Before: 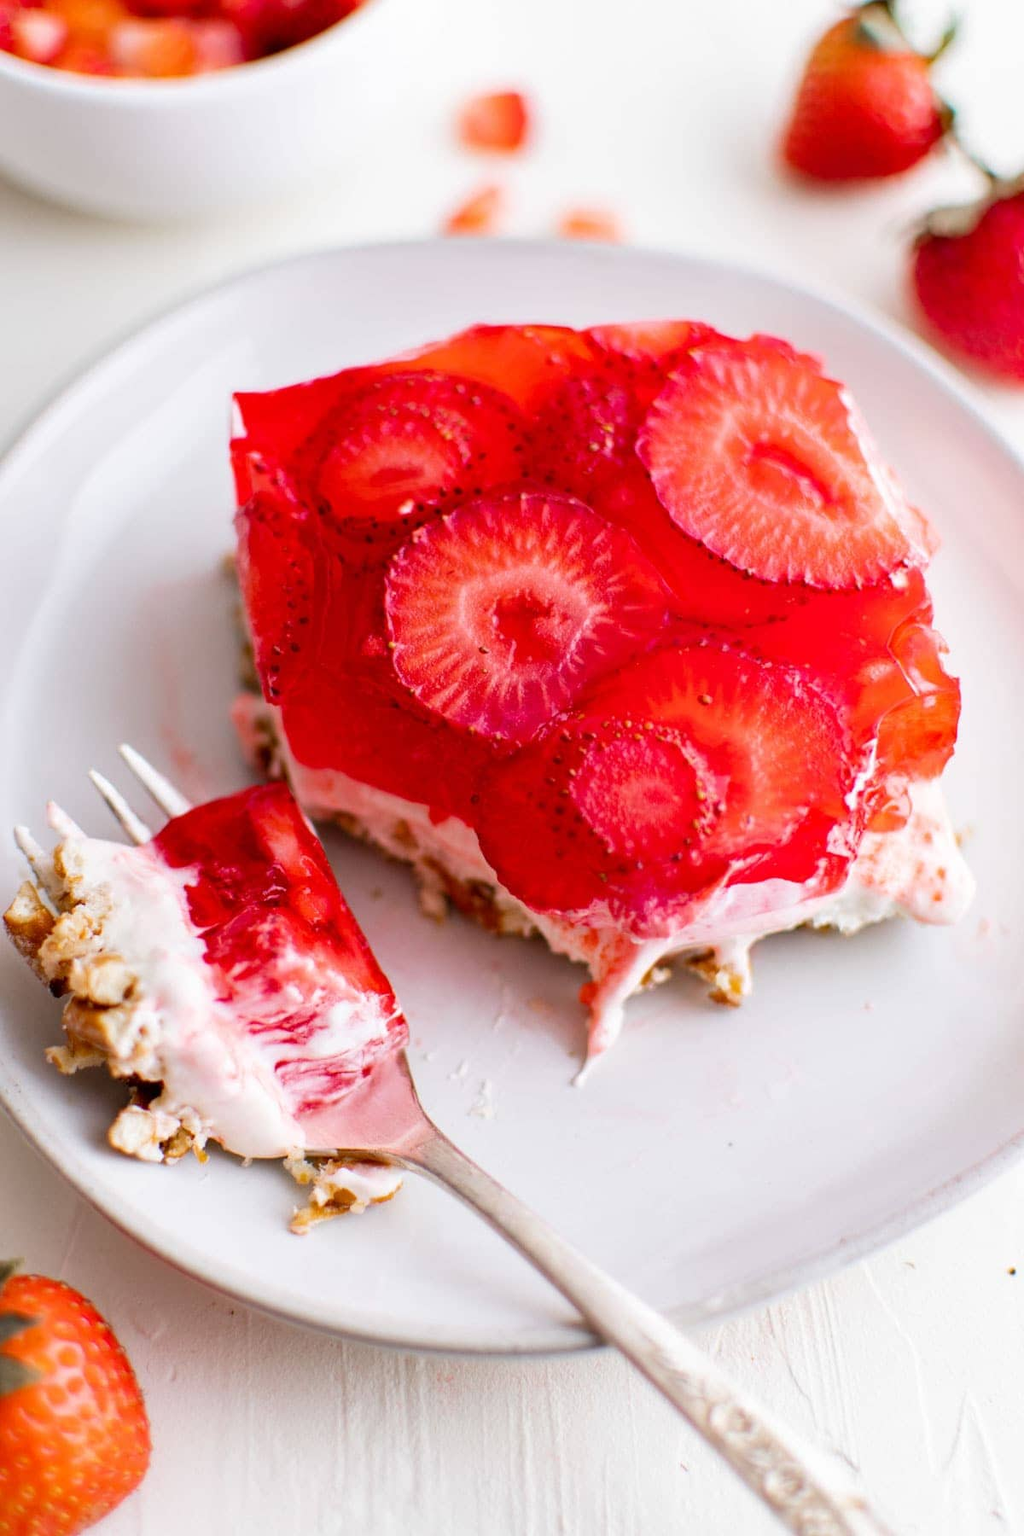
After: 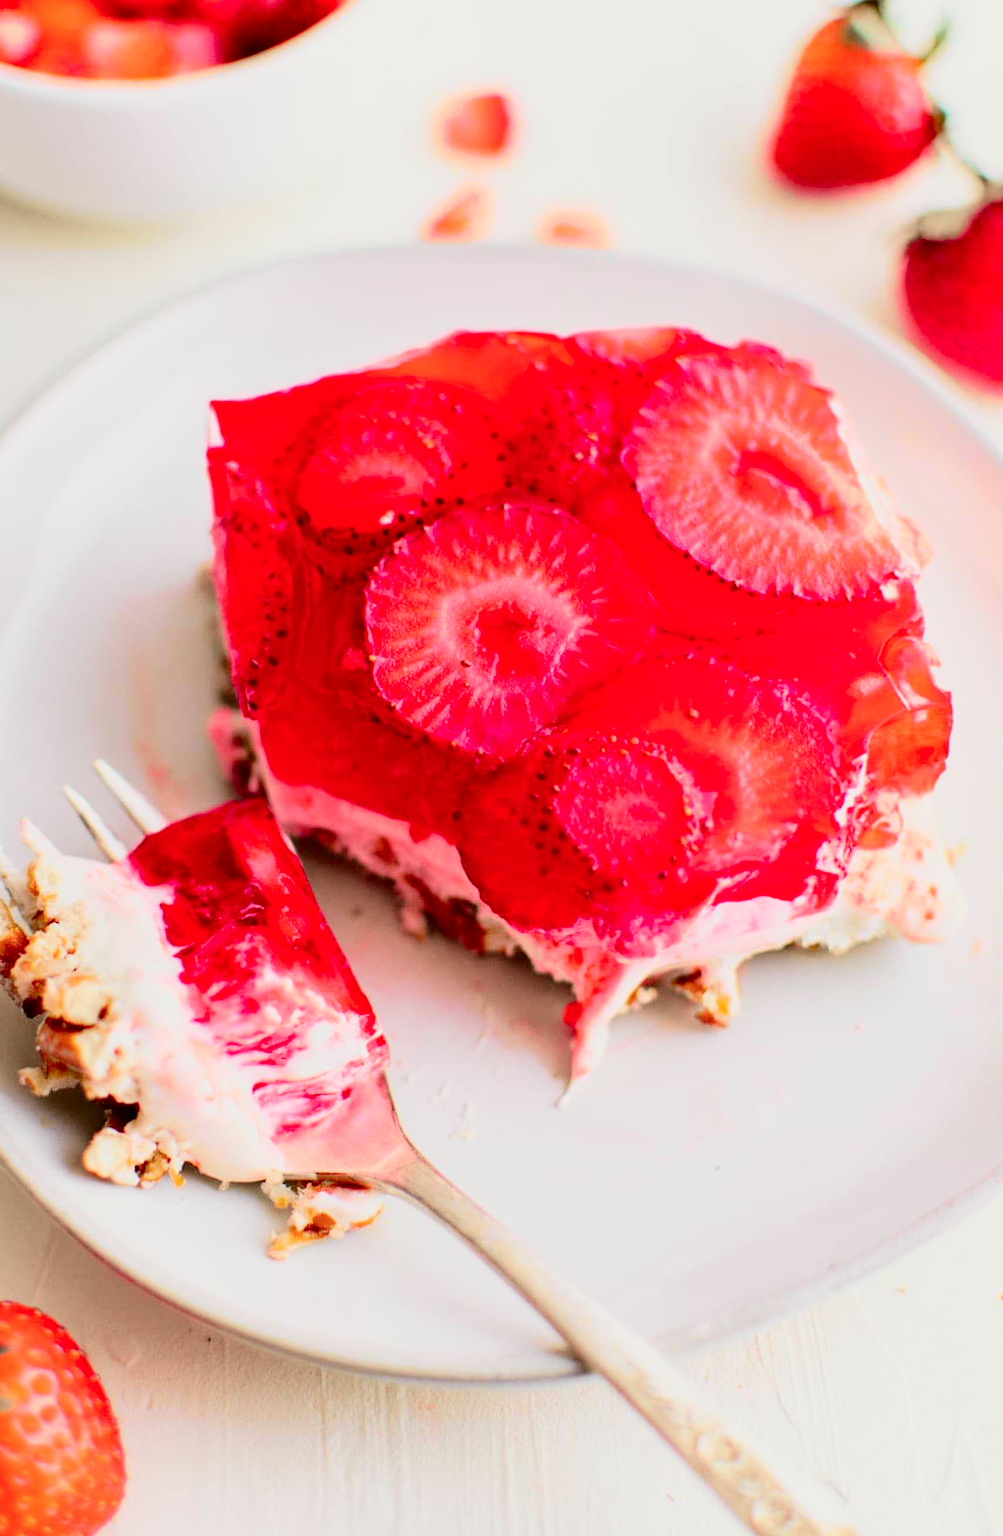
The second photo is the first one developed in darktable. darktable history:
crop and rotate: left 2.704%, right 1.257%, bottom 1.999%
tone curve: curves: ch0 [(0, 0.006) (0.184, 0.117) (0.405, 0.46) (0.456, 0.528) (0.634, 0.728) (0.877, 0.89) (0.984, 0.935)]; ch1 [(0, 0) (0.443, 0.43) (0.492, 0.489) (0.566, 0.579) (0.595, 0.625) (0.608, 0.667) (0.65, 0.729) (1, 1)]; ch2 [(0, 0) (0.33, 0.301) (0.421, 0.443) (0.447, 0.489) (0.495, 0.505) (0.537, 0.583) (0.586, 0.591) (0.663, 0.686) (1, 1)], color space Lab, independent channels, preserve colors none
